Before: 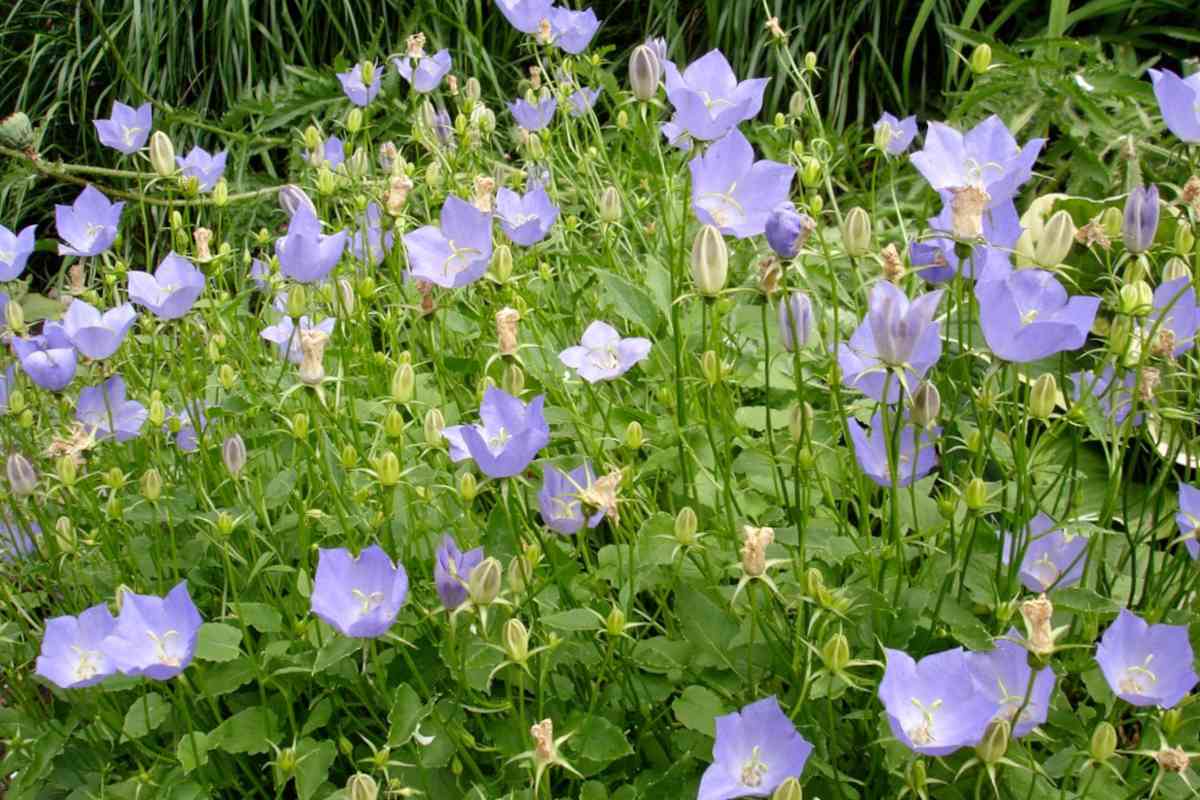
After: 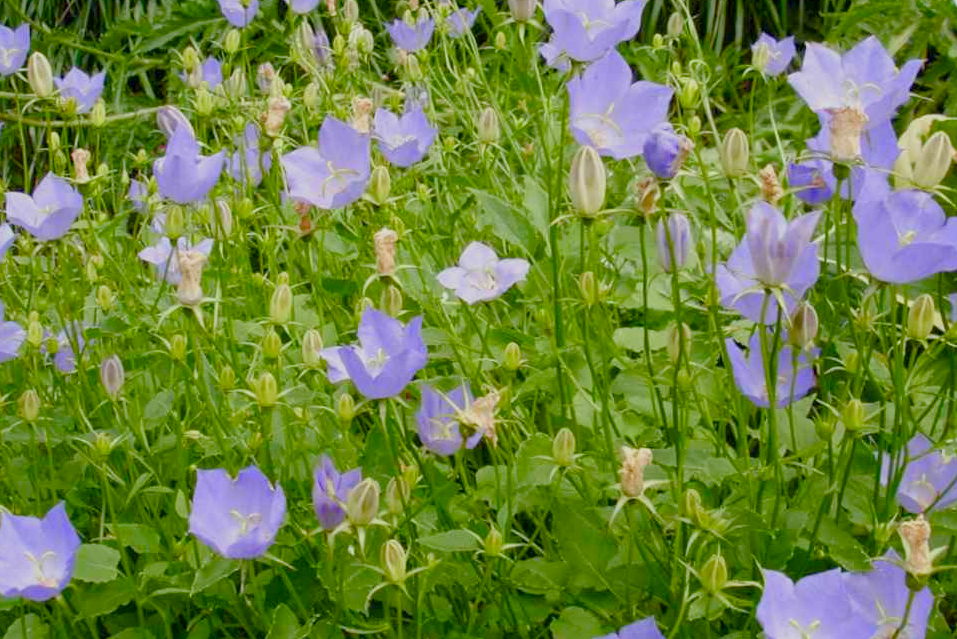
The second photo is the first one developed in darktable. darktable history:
crop and rotate: left 10.194%, top 10.05%, right 9.997%, bottom 9.997%
color balance rgb: perceptual saturation grading › global saturation 20%, perceptual saturation grading › highlights -25.68%, perceptual saturation grading › shadows 49.68%, contrast -20.092%
